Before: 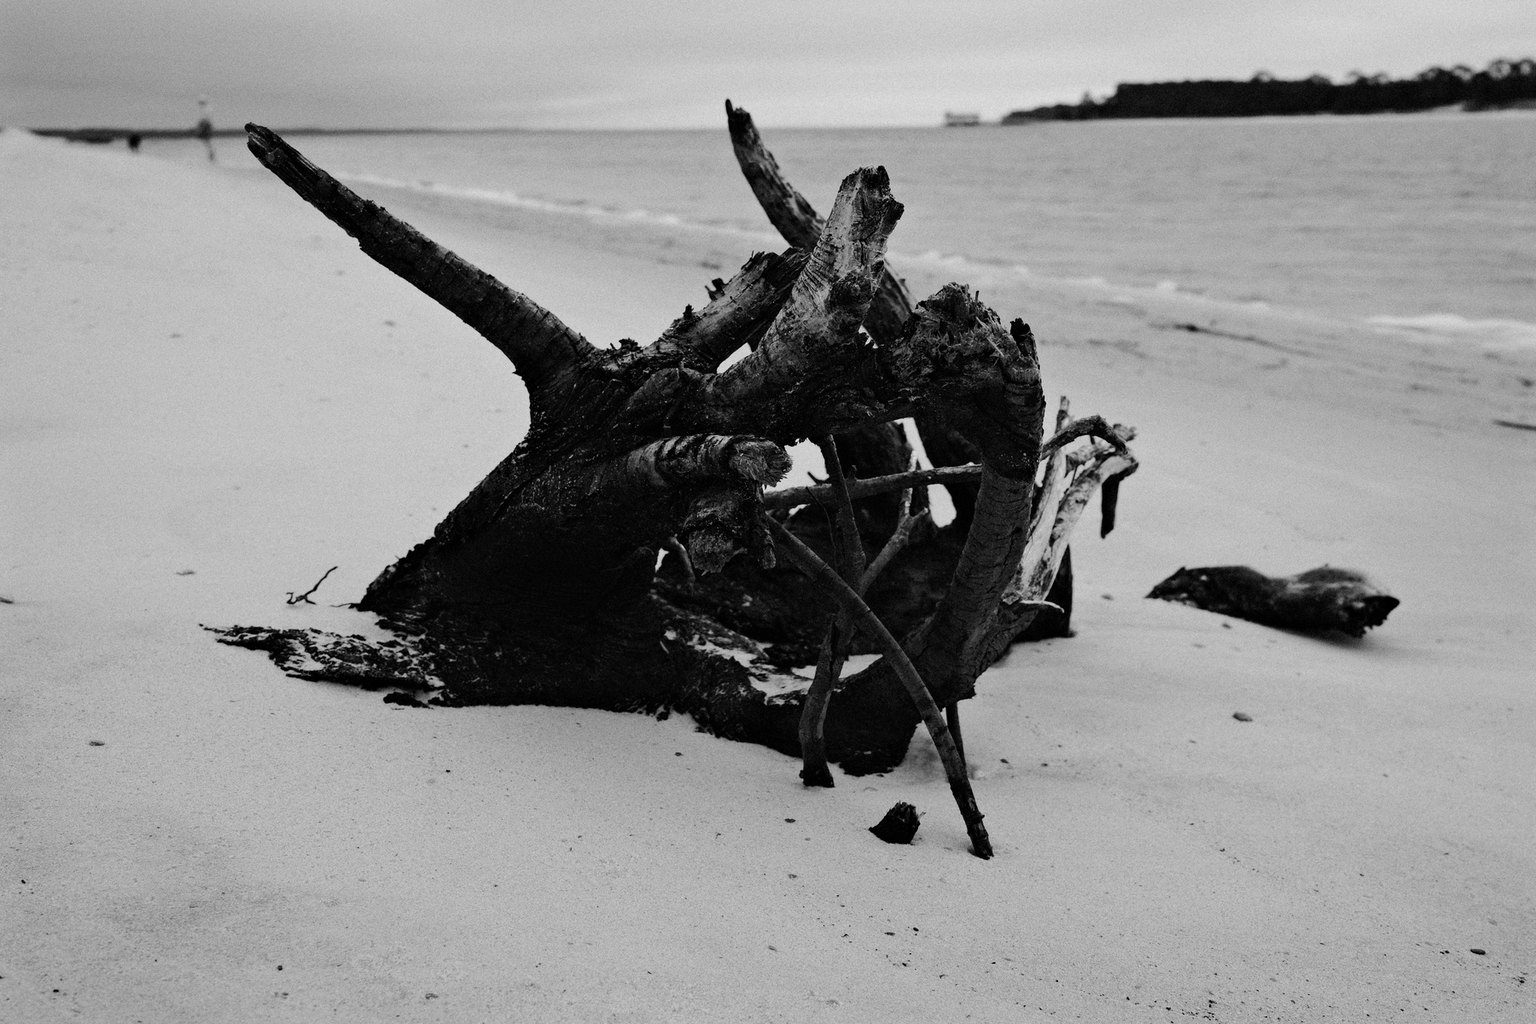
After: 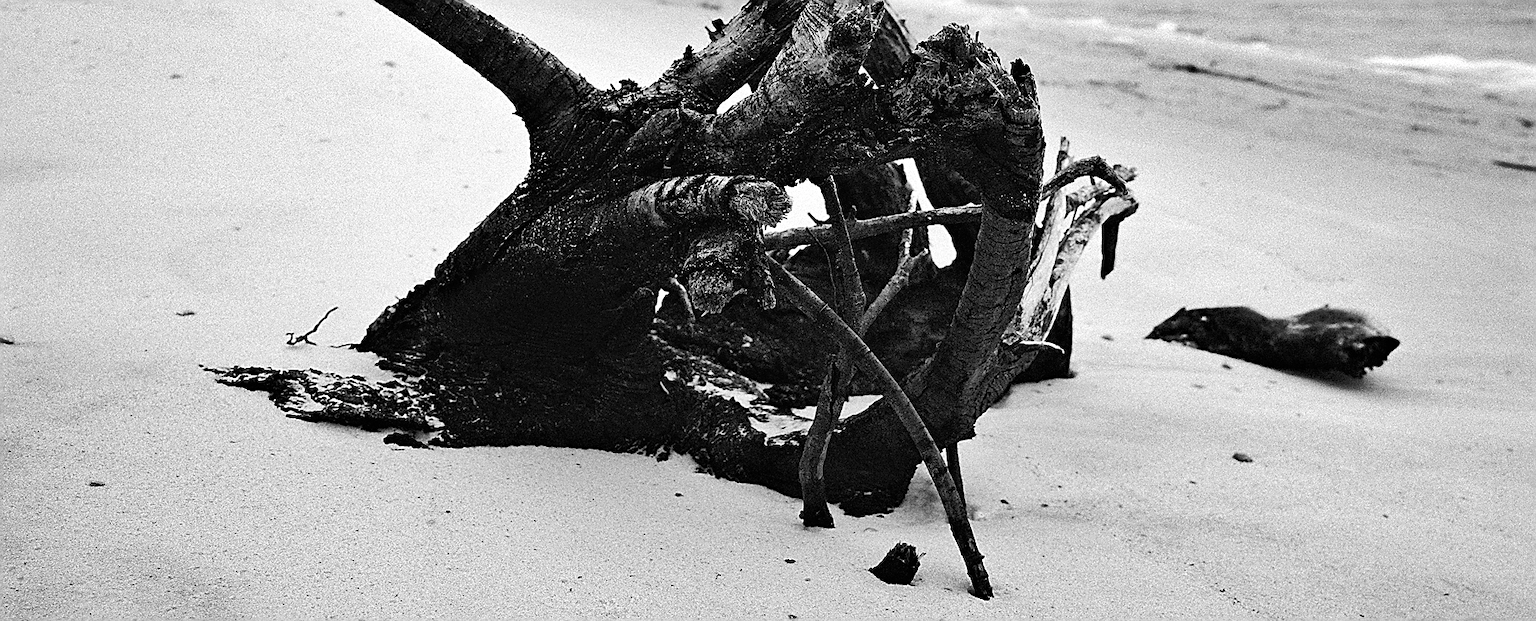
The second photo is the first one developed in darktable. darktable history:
exposure: black level correction 0, exposure 0.7 EV, compensate exposure bias true, compensate highlight preservation false
shadows and highlights: highlights color adjustment 0%, low approximation 0.01, soften with gaussian
crop and rotate: top 25.357%, bottom 13.942%
sharpen: radius 1.4, amount 1.25, threshold 0.7
